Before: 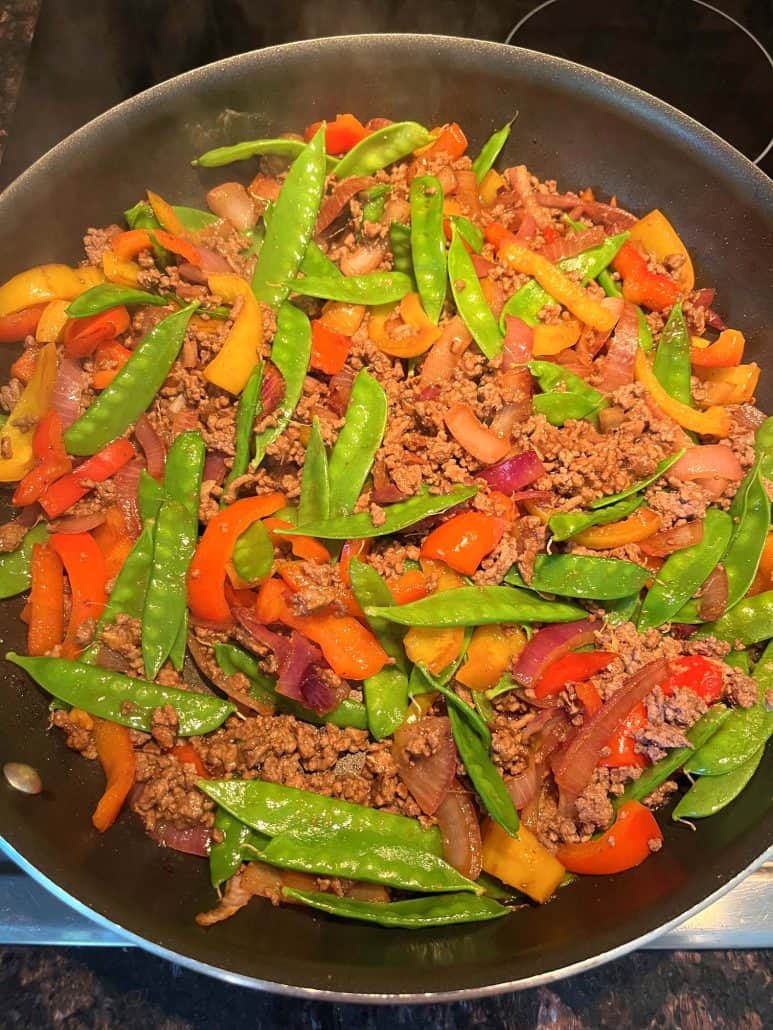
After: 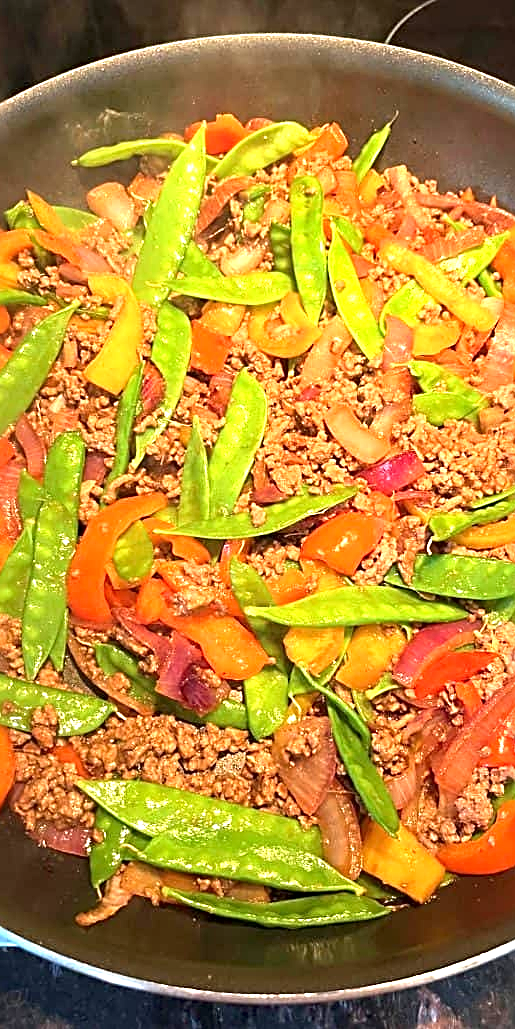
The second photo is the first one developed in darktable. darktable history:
sharpen: radius 2.68, amount 0.657
exposure: black level correction 0.001, exposure 0.964 EV, compensate highlight preservation false
crop and rotate: left 15.615%, right 17.721%
